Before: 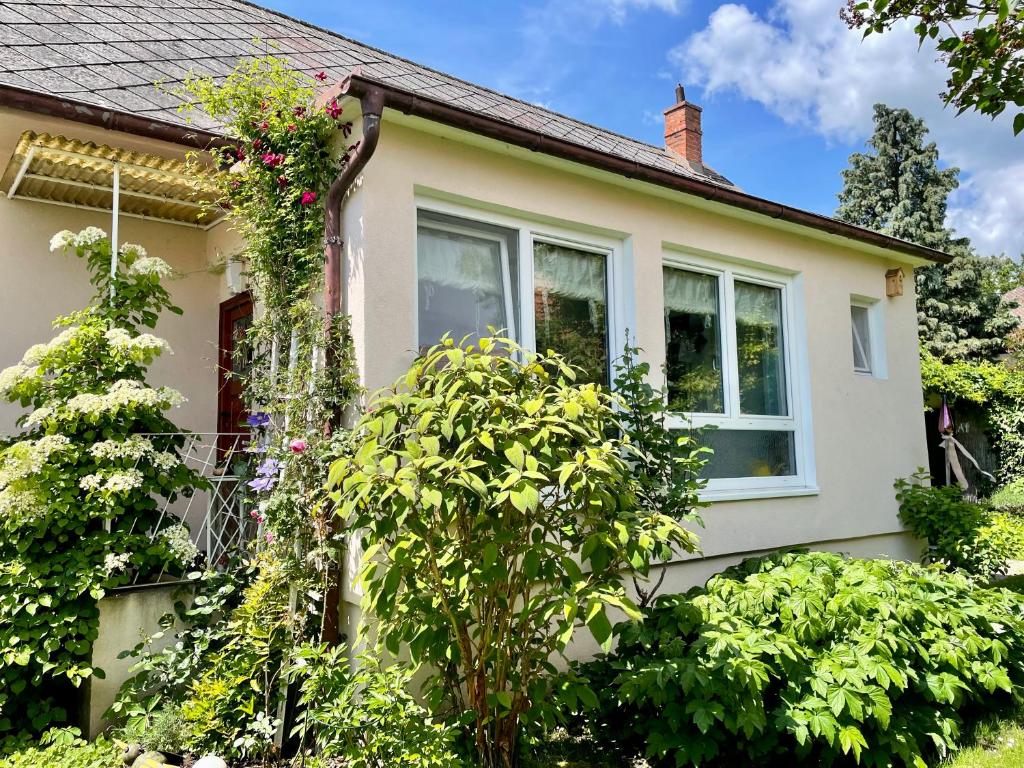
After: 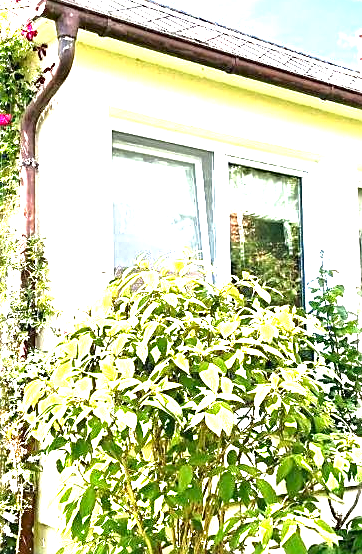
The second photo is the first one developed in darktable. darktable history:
sharpen: on, module defaults
crop and rotate: left 29.796%, top 10.266%, right 34.85%, bottom 17.597%
exposure: black level correction 0, exposure 2.347 EV, compensate highlight preservation false
local contrast: mode bilateral grid, contrast 19, coarseness 49, detail 162%, midtone range 0.2
